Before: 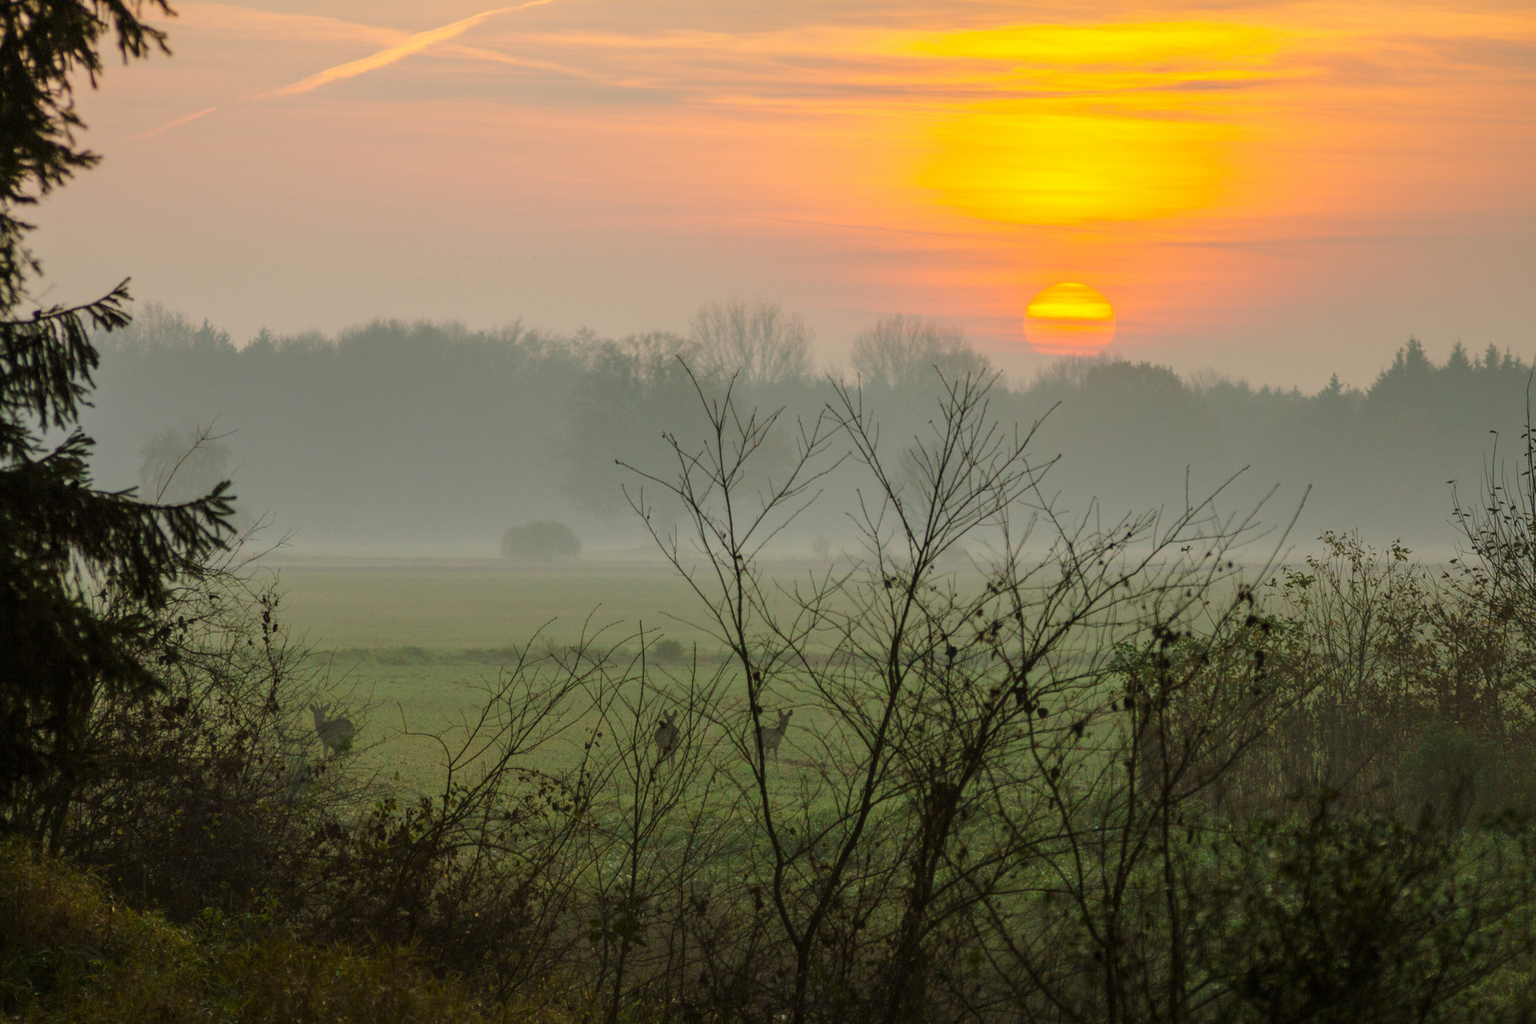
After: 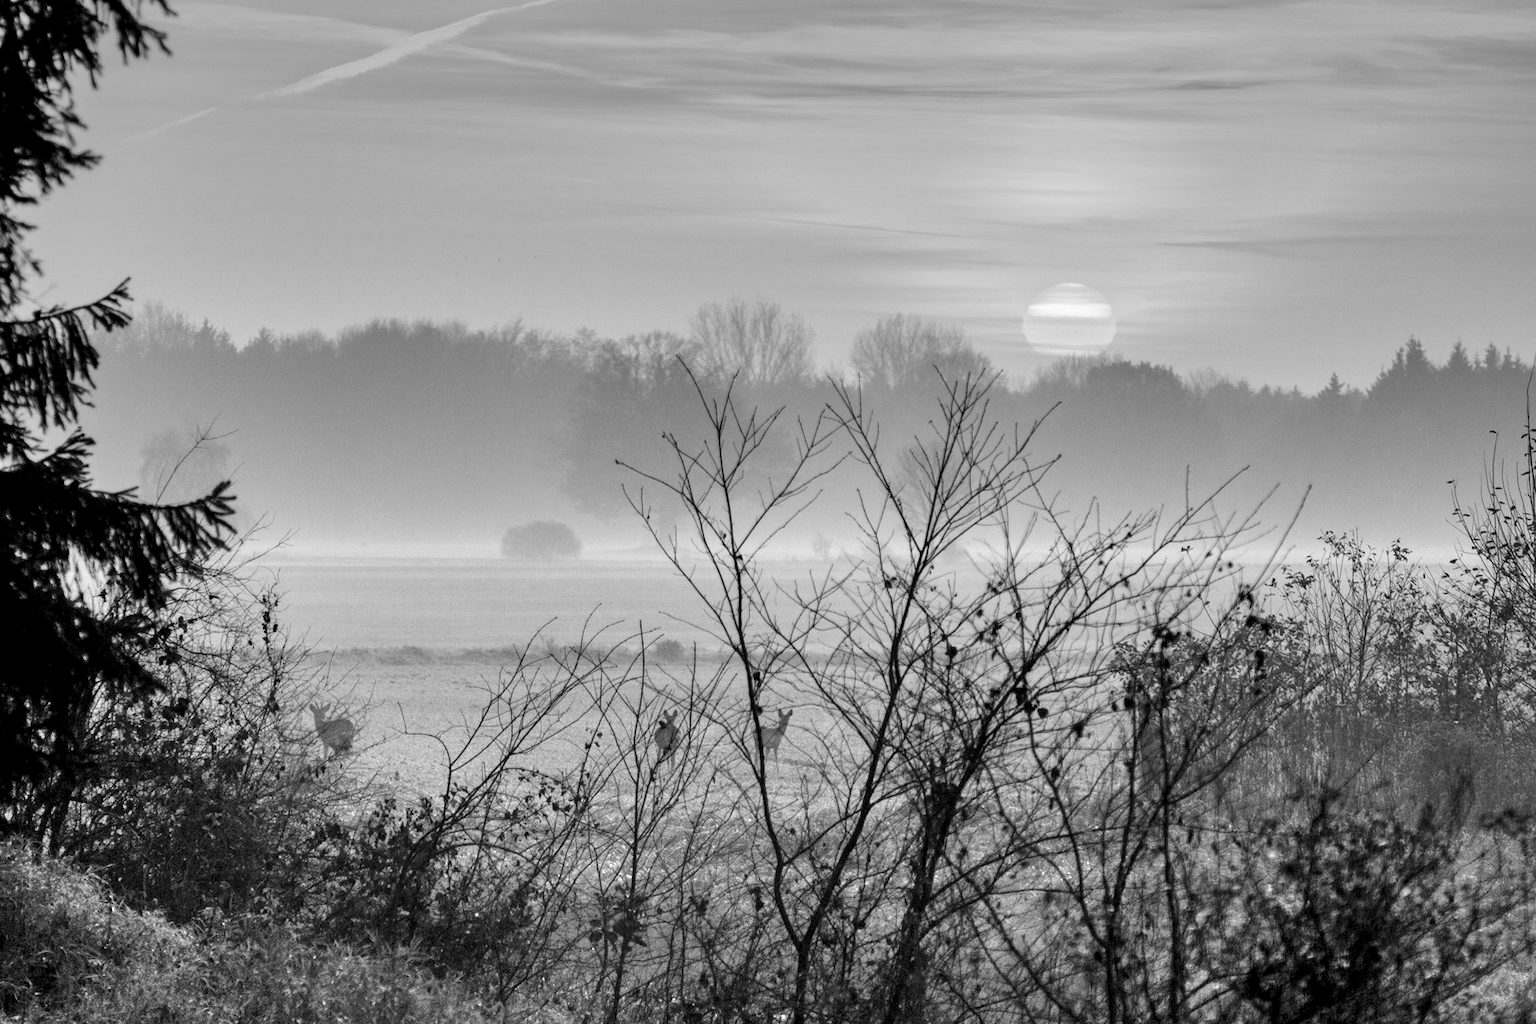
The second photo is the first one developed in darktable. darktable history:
color calibration: output gray [0.18, 0.41, 0.41, 0], gray › normalize channels true, illuminant same as pipeline (D50), adaptation XYZ, x 0.346, y 0.359, gamut compression 0
graduated density: density -3.9 EV
white balance: red 1.08, blue 0.791
levels: levels [0.031, 0.5, 0.969]
tone curve: curves: ch0 [(0, 0) (0.08, 0.056) (0.4, 0.4) (0.6, 0.612) (0.92, 0.924) (1, 1)], color space Lab, linked channels, preserve colors none
shadows and highlights: white point adjustment 0.05, highlights color adjustment 55.9%, soften with gaussian
